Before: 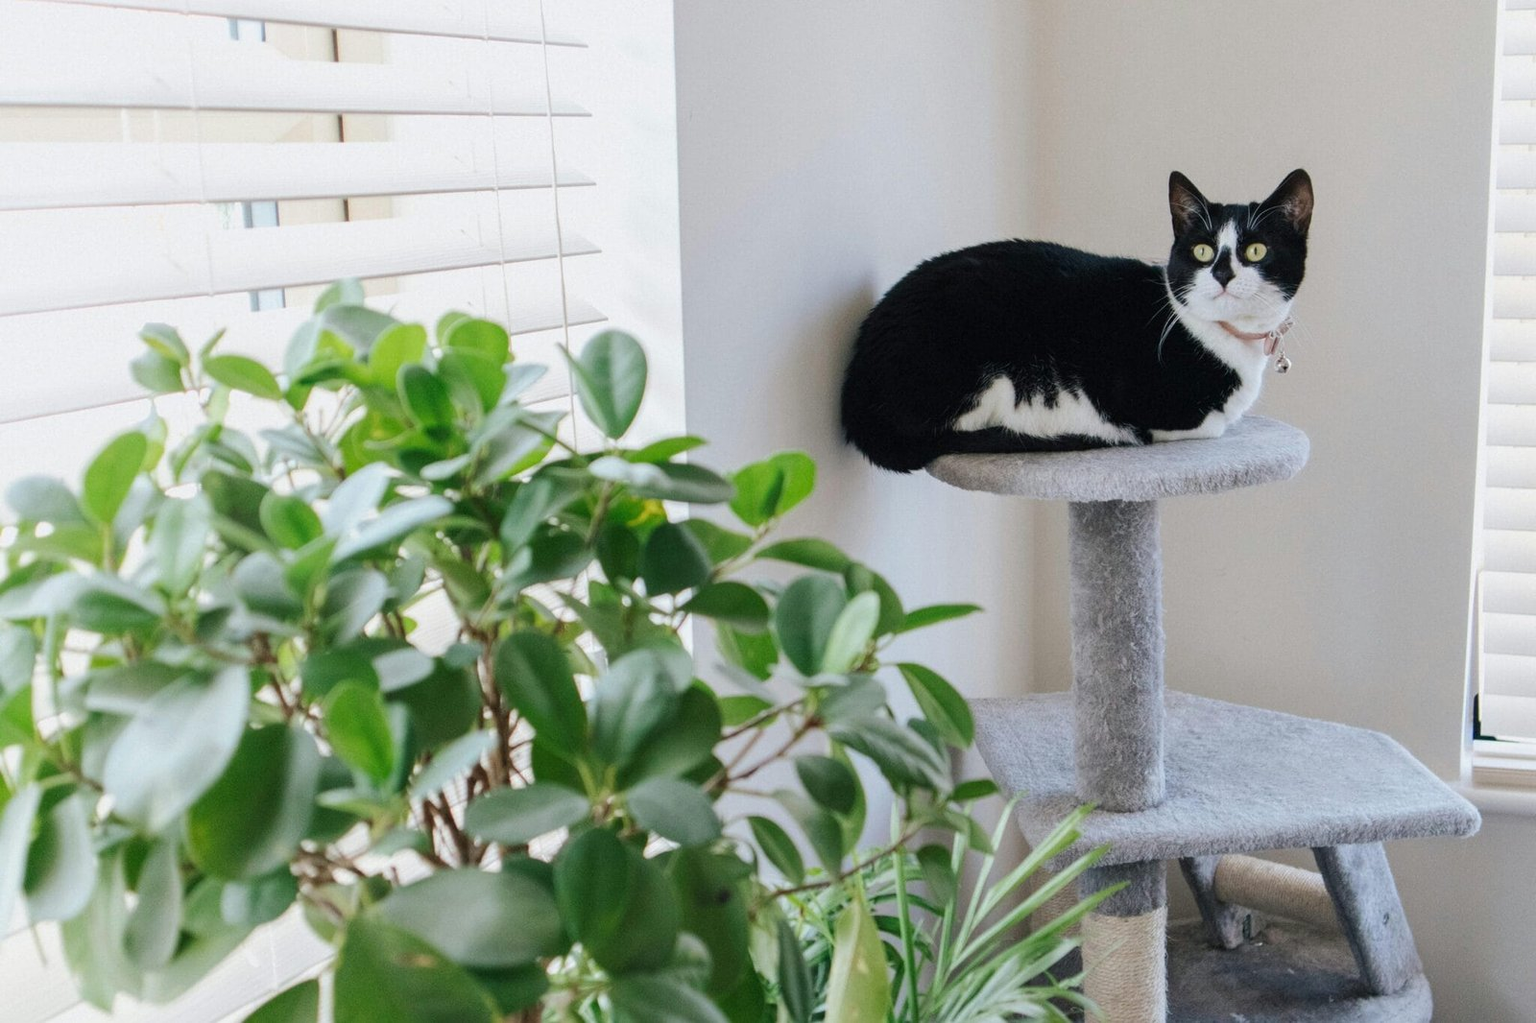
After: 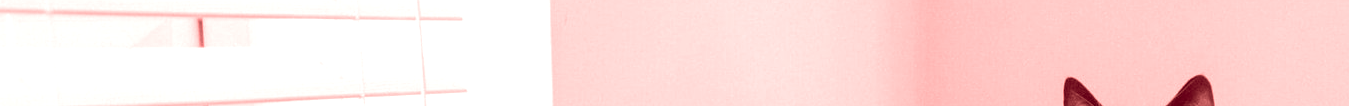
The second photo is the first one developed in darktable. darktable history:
color balance: mode lift, gamma, gain (sRGB), lift [0.997, 0.979, 1.021, 1.011], gamma [1, 1.084, 0.916, 0.998], gain [1, 0.87, 1.13, 1.101], contrast 4.55%, contrast fulcrum 38.24%, output saturation 104.09%
crop and rotate: left 9.644%, top 9.491%, right 6.021%, bottom 80.509%
contrast brightness saturation: contrast 0.01, saturation -0.05
colorize: saturation 60%, source mix 100%
